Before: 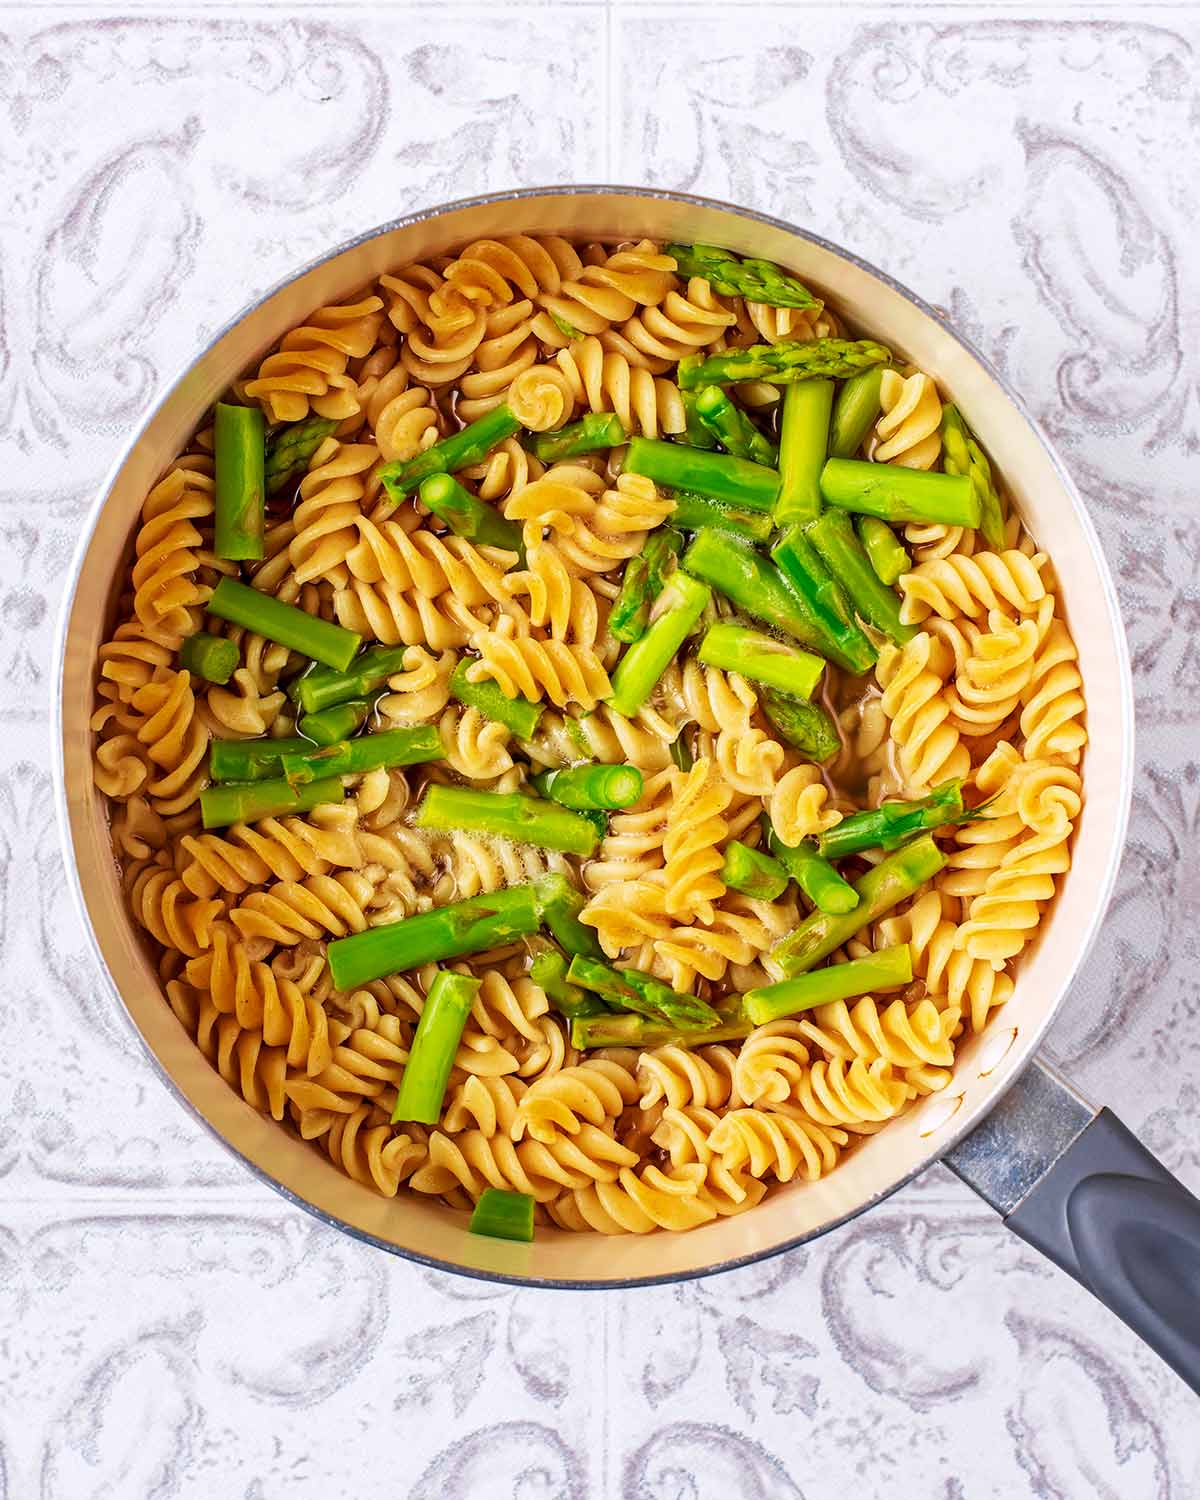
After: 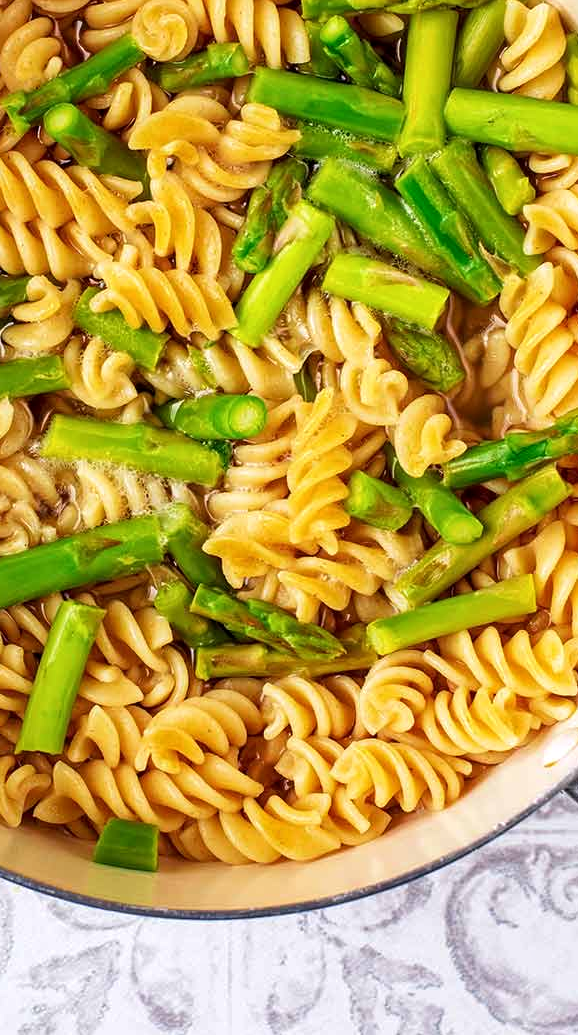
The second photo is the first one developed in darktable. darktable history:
local contrast: highlights 105%, shadows 99%, detail 119%, midtone range 0.2
tone equalizer: mask exposure compensation -0.496 EV
crop: left 31.408%, top 24.686%, right 20.392%, bottom 6.255%
